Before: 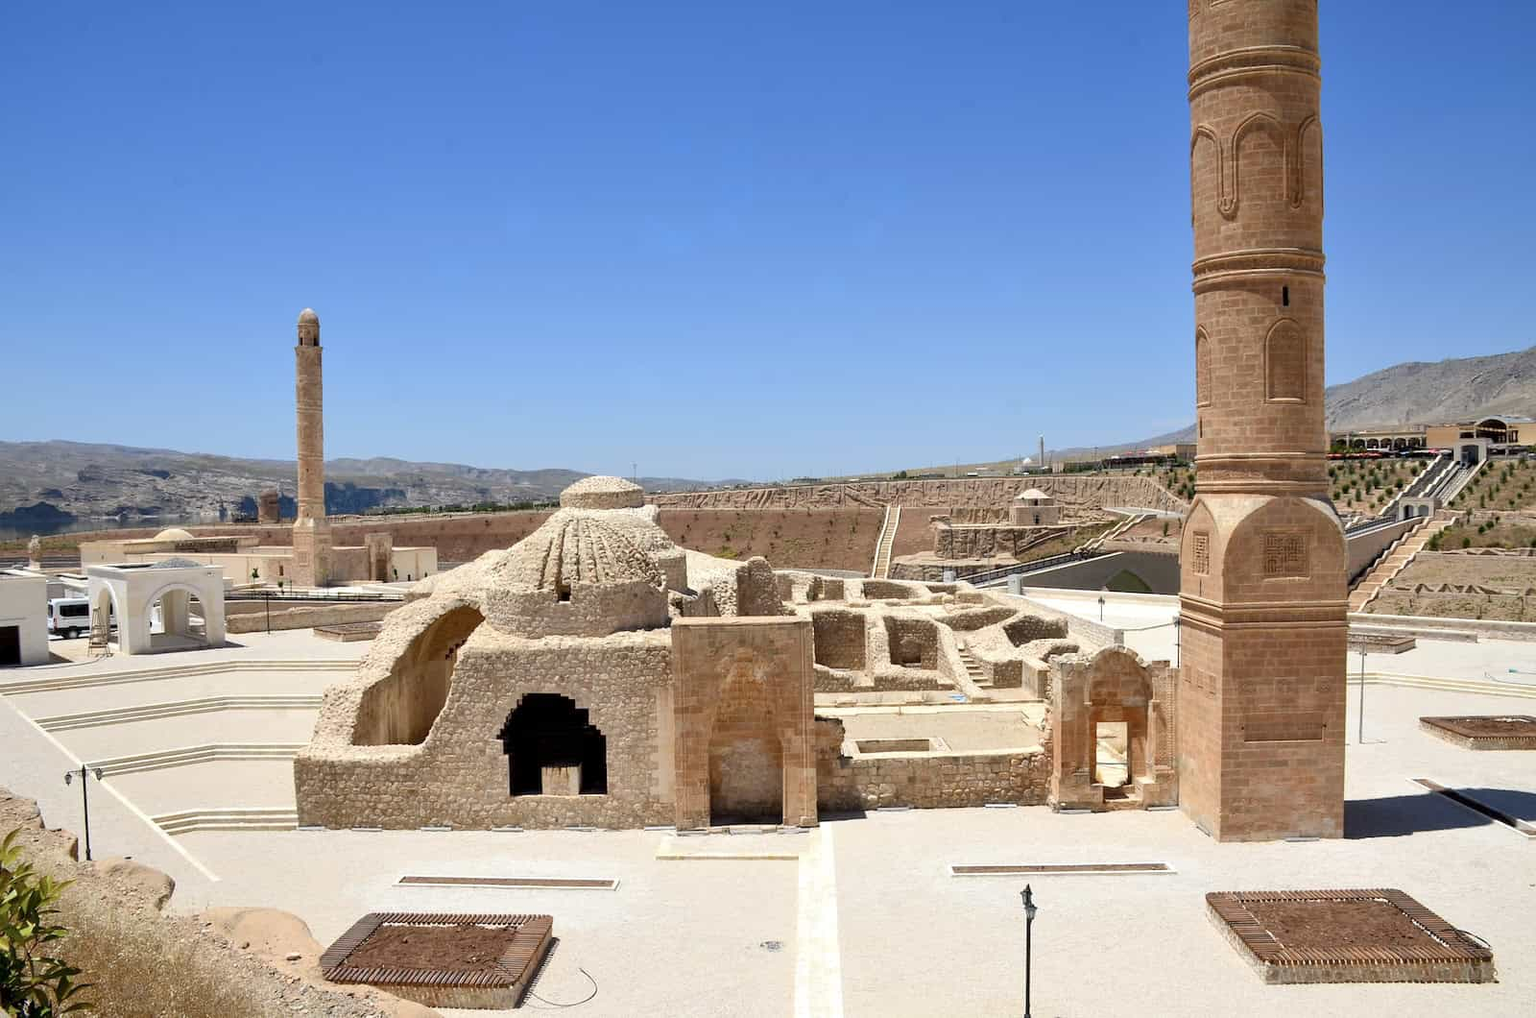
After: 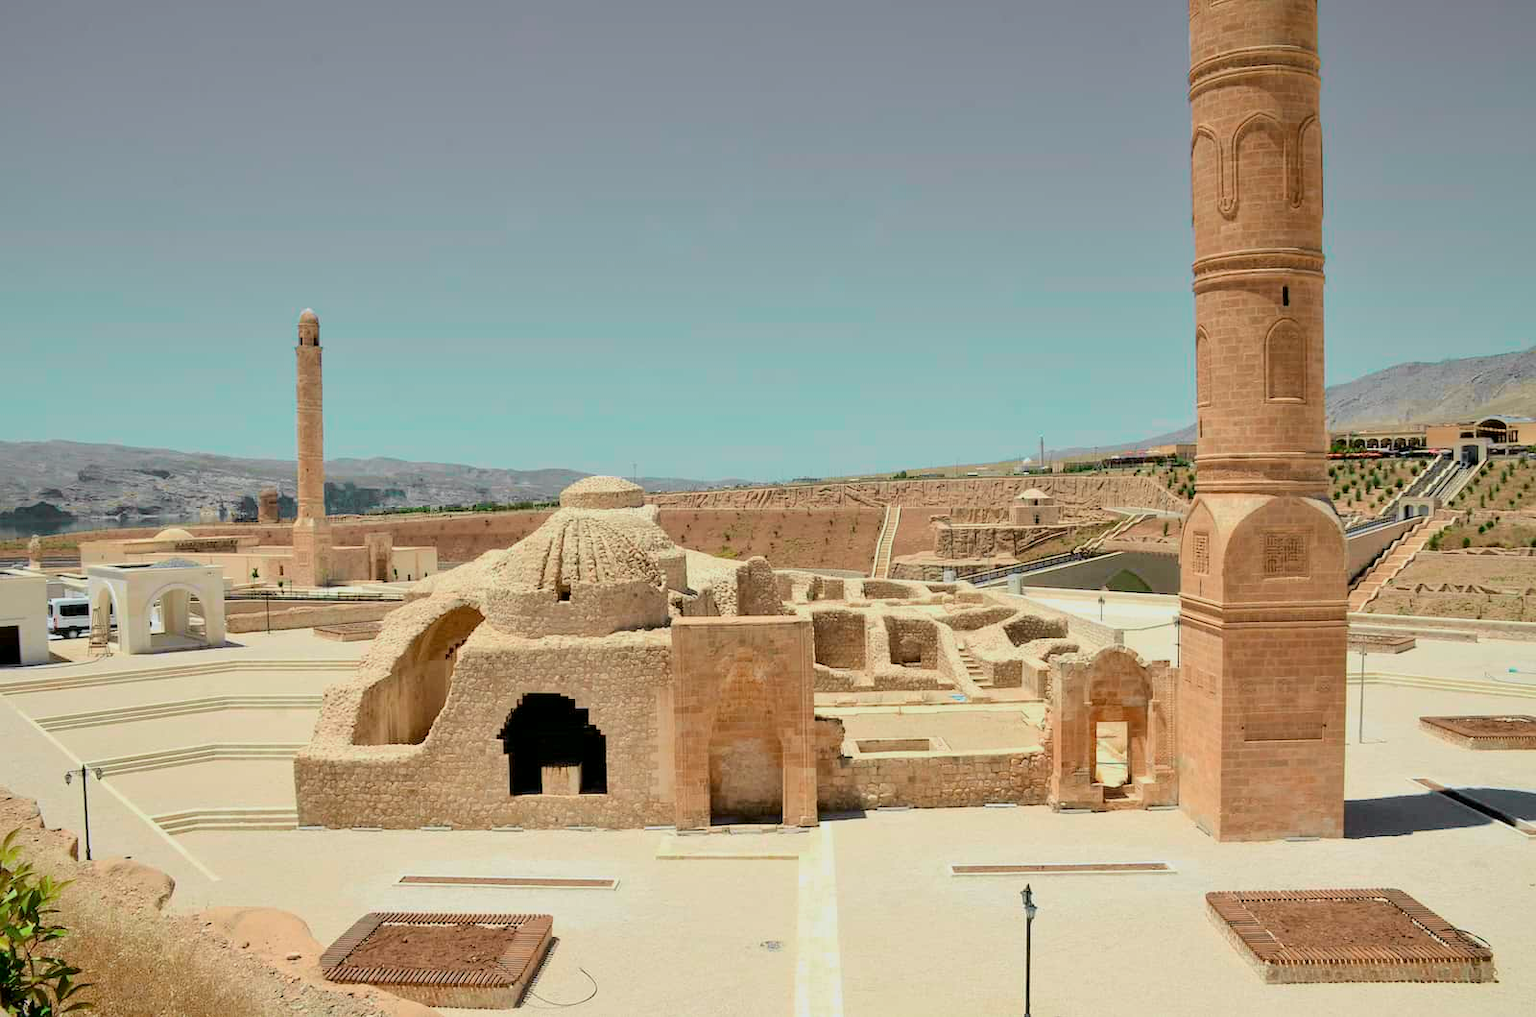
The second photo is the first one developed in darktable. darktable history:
tone curve: curves: ch0 [(0, 0) (0.402, 0.473) (0.673, 0.68) (0.899, 0.832) (0.999, 0.903)]; ch1 [(0, 0) (0.379, 0.262) (0.464, 0.425) (0.498, 0.49) (0.507, 0.5) (0.53, 0.532) (0.582, 0.583) (0.68, 0.672) (0.791, 0.748) (1, 0.896)]; ch2 [(0, 0) (0.199, 0.414) (0.438, 0.49) (0.496, 0.501) (0.515, 0.546) (0.577, 0.605) (0.632, 0.649) (0.717, 0.727) (0.845, 0.855) (0.998, 0.977)], color space Lab, independent channels, preserve colors none
